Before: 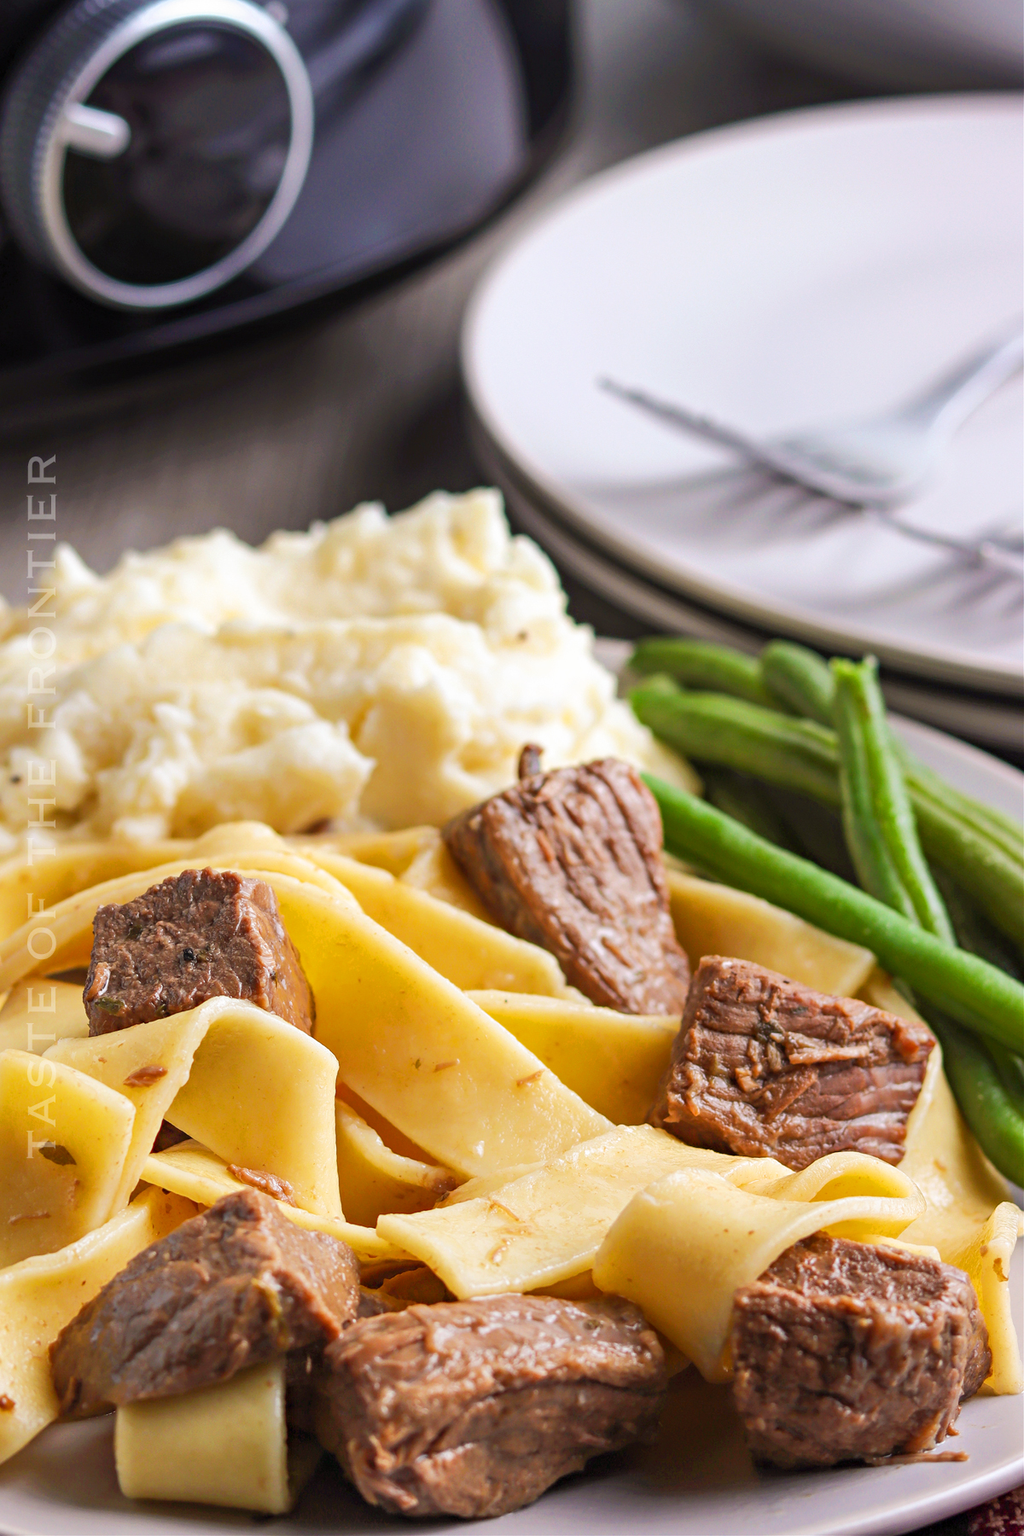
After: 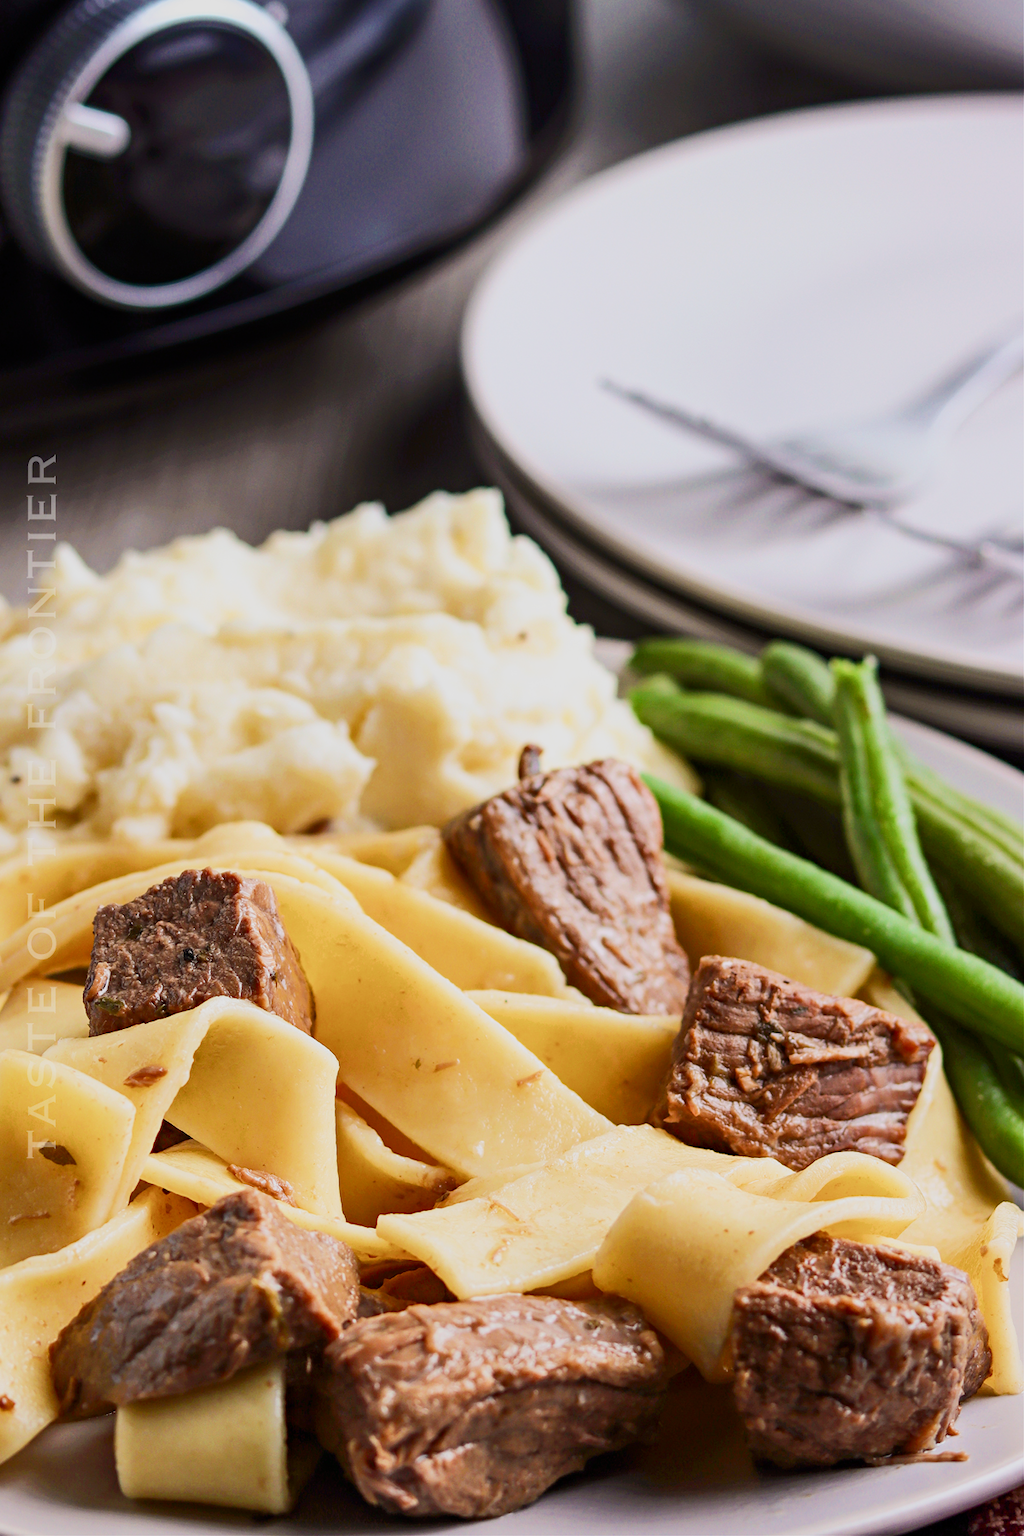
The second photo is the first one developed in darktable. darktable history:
shadows and highlights: shadows 25, highlights -25
contrast brightness saturation: contrast 0.28
filmic rgb: black relative exposure -13 EV, threshold 3 EV, target white luminance 85%, hardness 6.3, latitude 42.11%, contrast 0.858, shadows ↔ highlights balance 8.63%, color science v4 (2020), enable highlight reconstruction true
